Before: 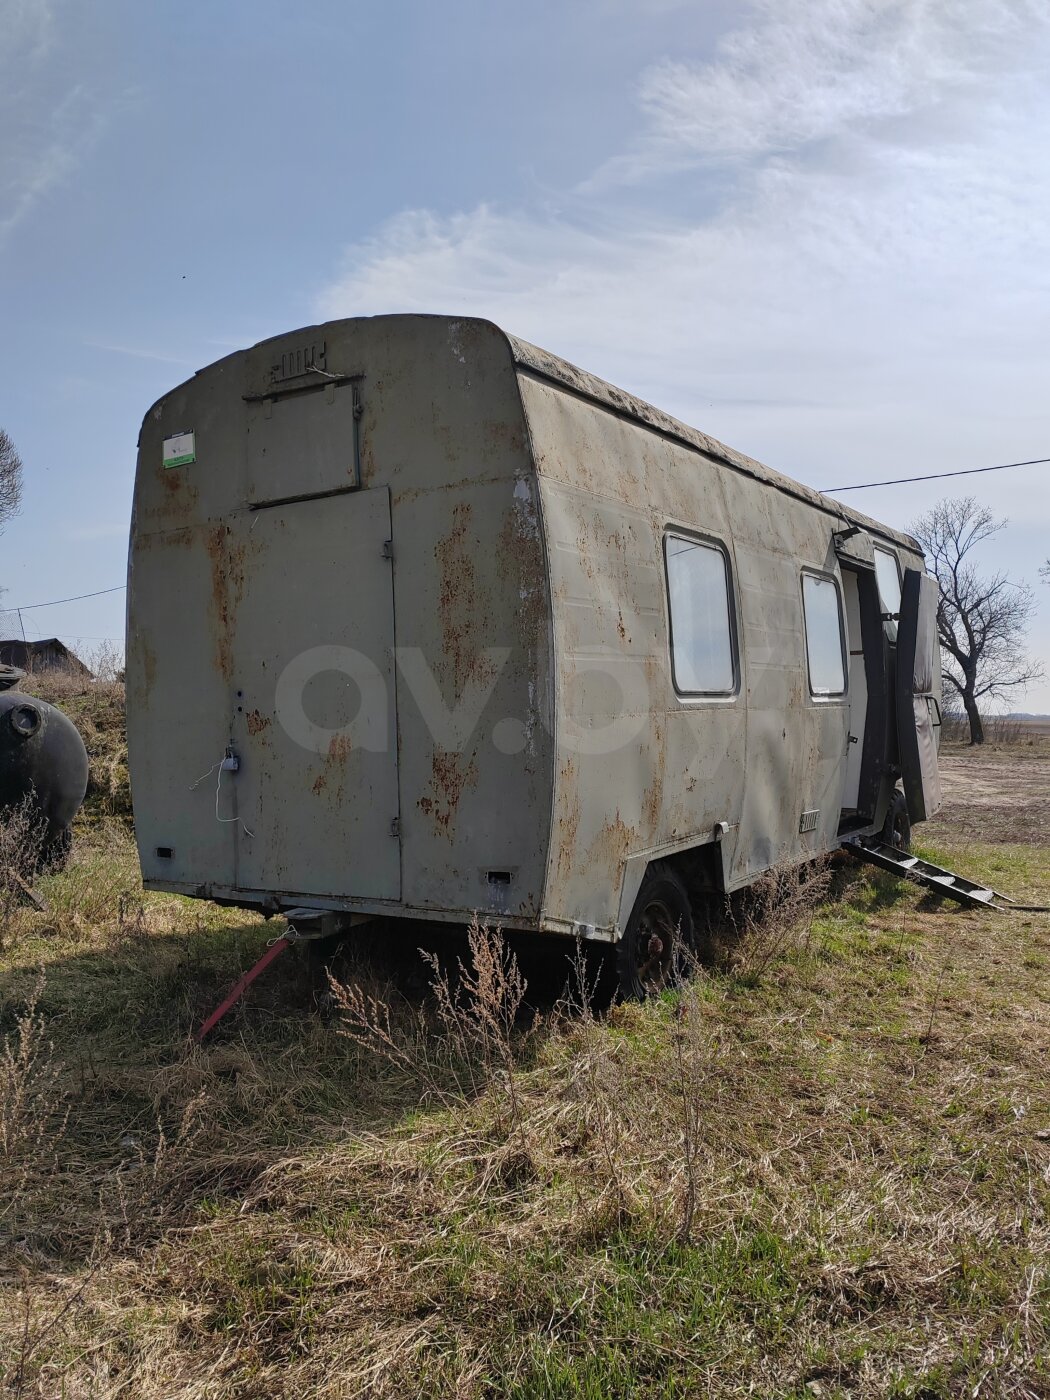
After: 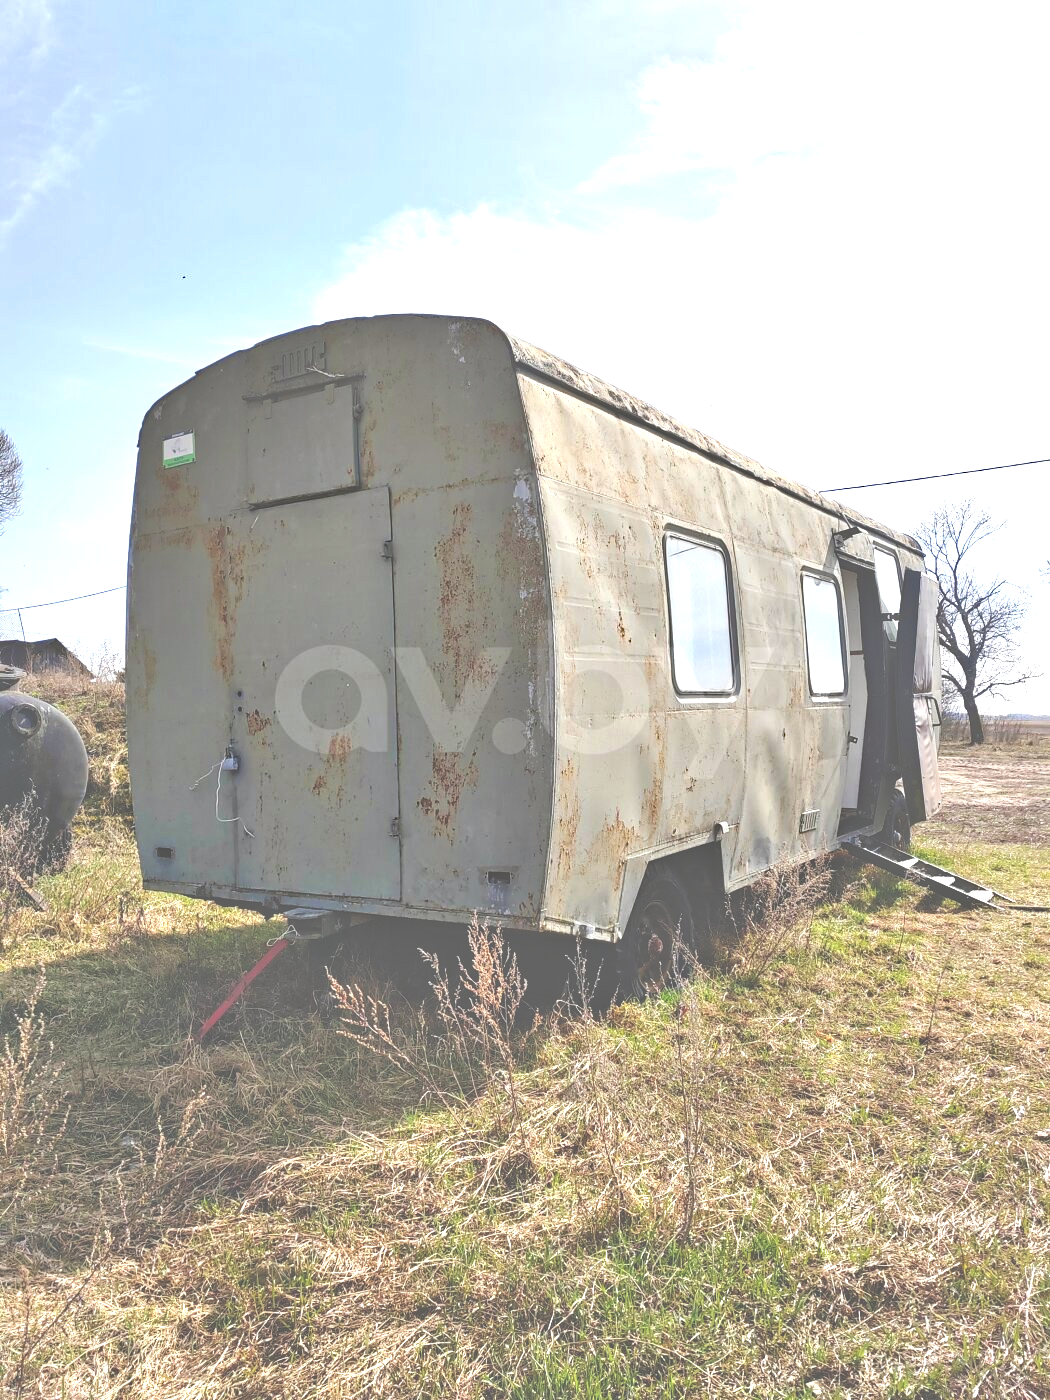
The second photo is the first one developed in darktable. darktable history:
exposure: black level correction -0.023, exposure 1.394 EV, compensate exposure bias true, compensate highlight preservation false
haze removal: compatibility mode true, adaptive false
tone equalizer: -7 EV 0.148 EV, -6 EV 0.607 EV, -5 EV 1.14 EV, -4 EV 1.37 EV, -3 EV 1.12 EV, -2 EV 0.6 EV, -1 EV 0.149 EV
